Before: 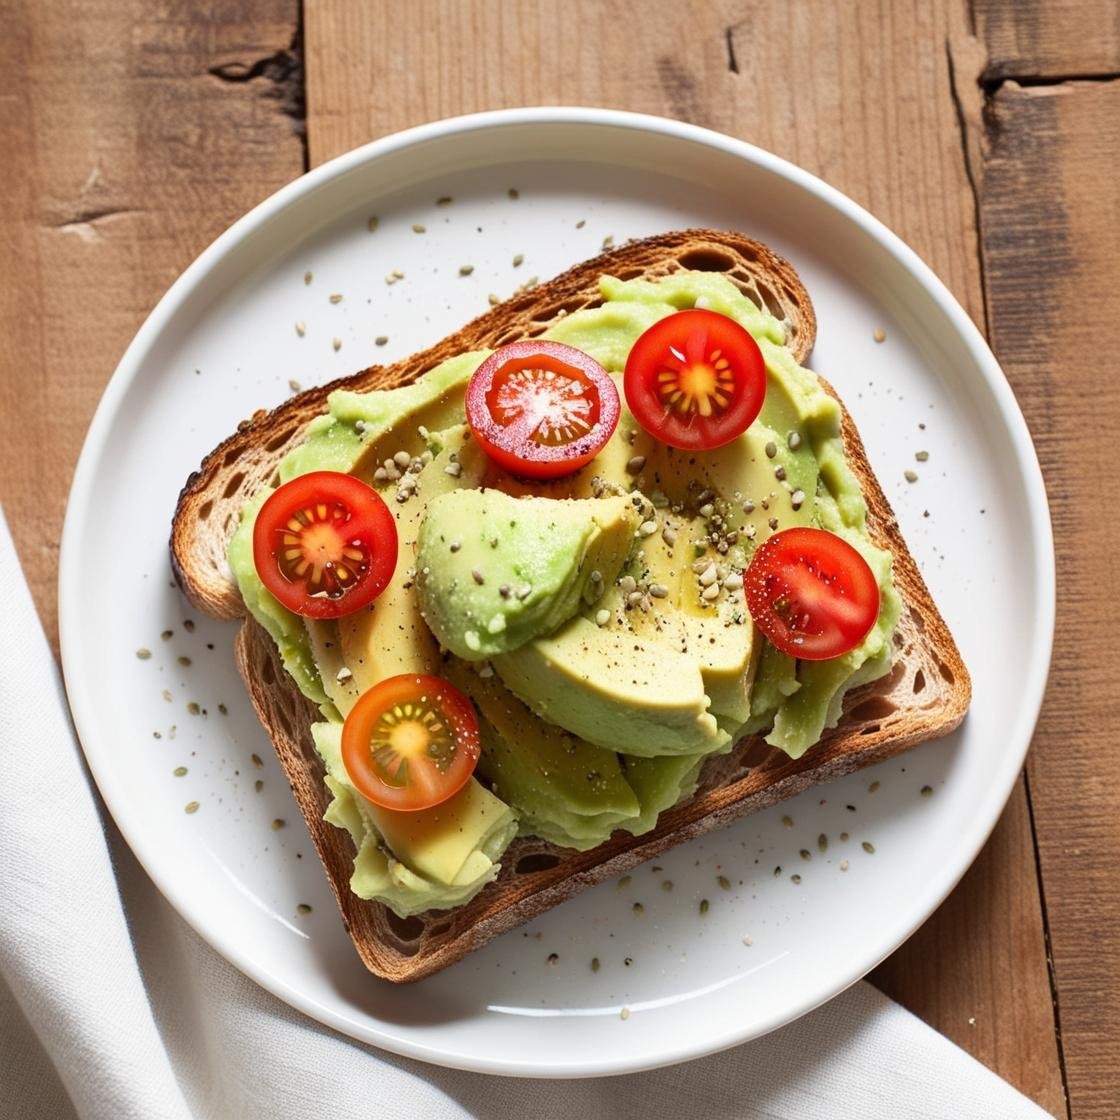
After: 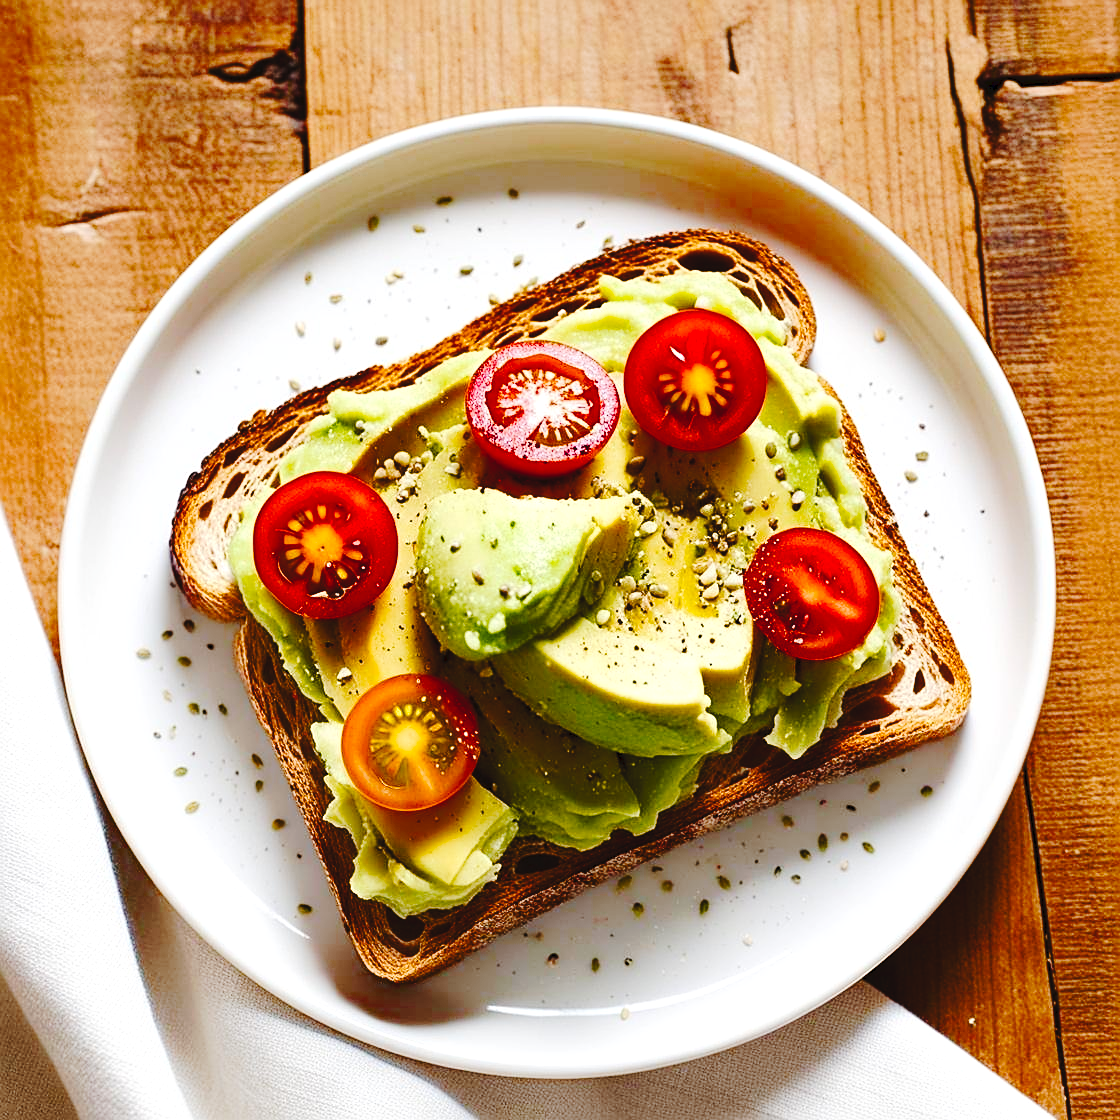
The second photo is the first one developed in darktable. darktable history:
exposure: exposure 0.231 EV, compensate highlight preservation false
tone curve: curves: ch0 [(0, 0) (0.003, 0.039) (0.011, 0.042) (0.025, 0.048) (0.044, 0.058) (0.069, 0.071) (0.1, 0.089) (0.136, 0.114) (0.177, 0.146) (0.224, 0.199) (0.277, 0.27) (0.335, 0.364) (0.399, 0.47) (0.468, 0.566) (0.543, 0.643) (0.623, 0.73) (0.709, 0.8) (0.801, 0.863) (0.898, 0.925) (1, 1)], preserve colors none
color balance rgb: linear chroma grading › global chroma 8.849%, perceptual saturation grading › global saturation 20%, perceptual saturation grading › highlights -14.337%, perceptual saturation grading › shadows 49.341%, global vibrance 7.398%, saturation formula JzAzBz (2021)
sharpen: on, module defaults
